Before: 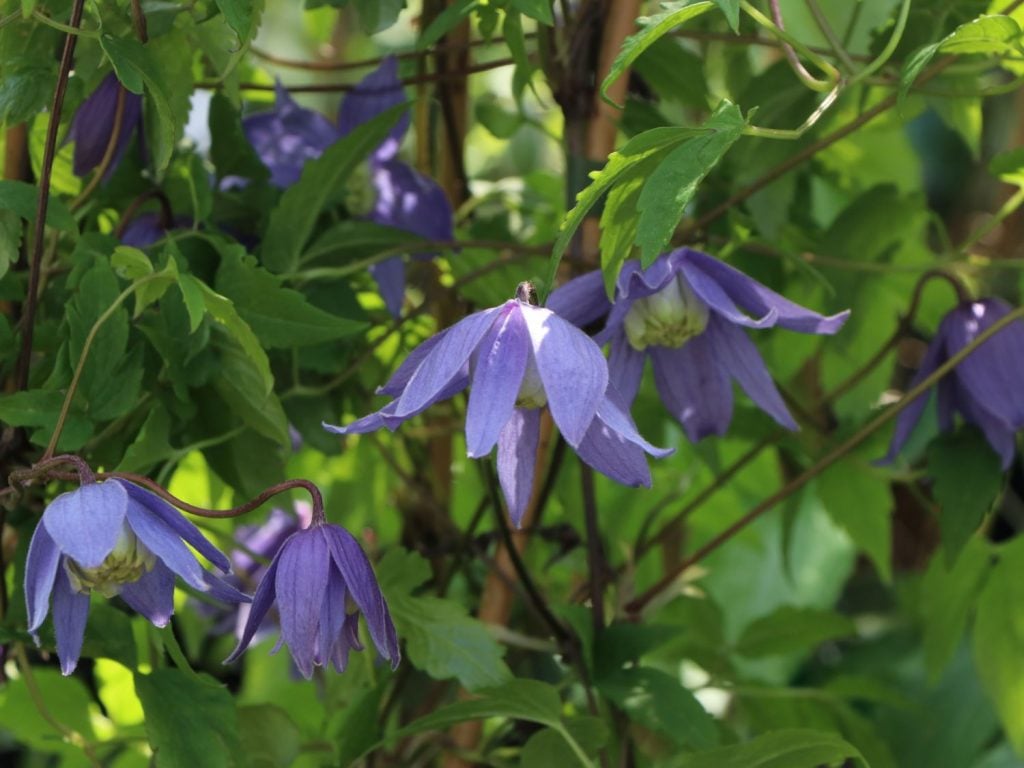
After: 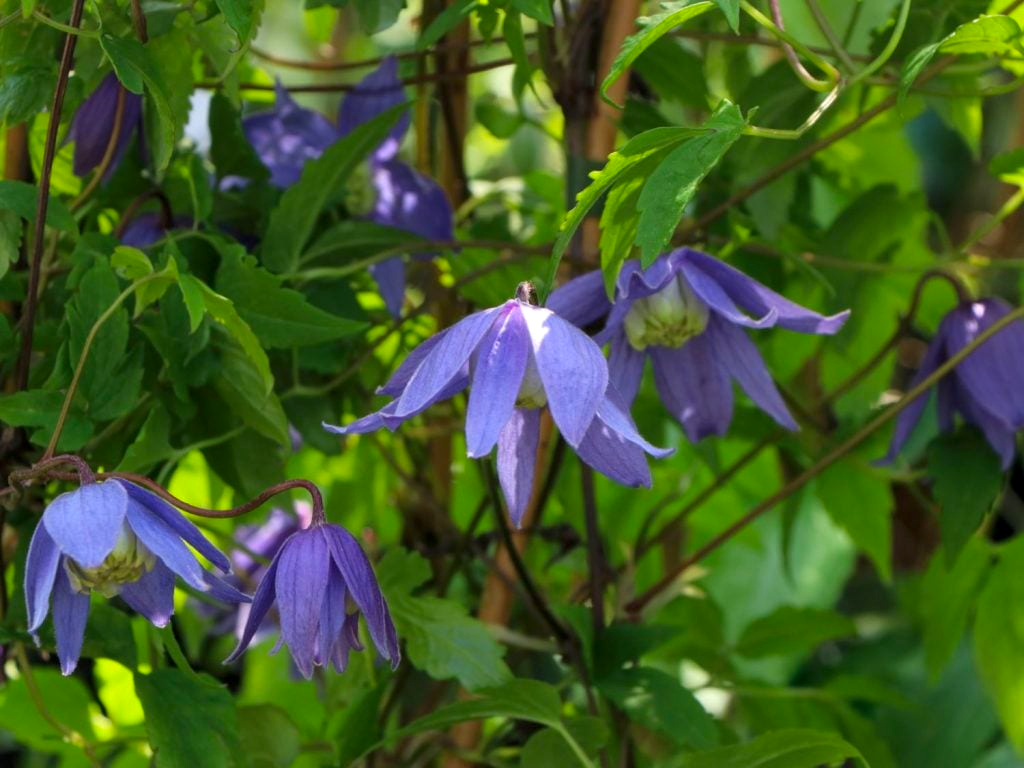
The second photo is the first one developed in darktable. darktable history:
color correction: saturation 1.32
local contrast: highlights 100%, shadows 100%, detail 120%, midtone range 0.2
